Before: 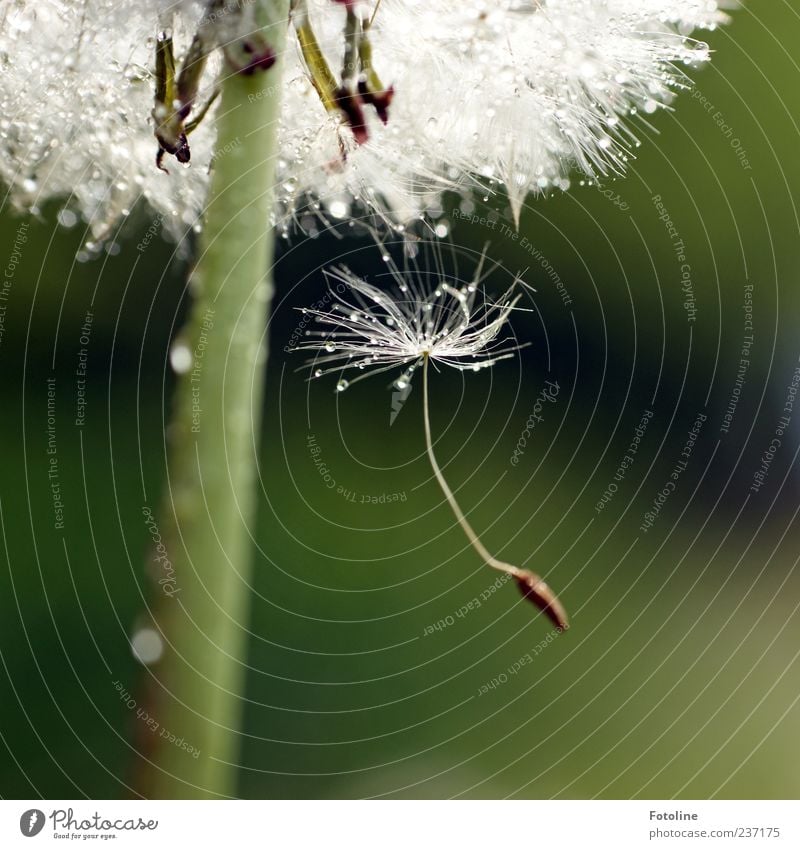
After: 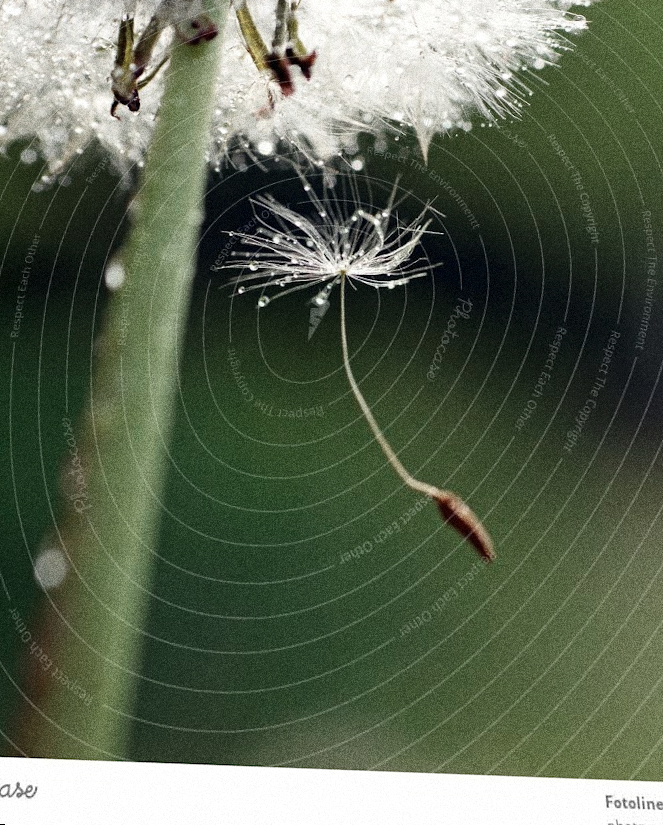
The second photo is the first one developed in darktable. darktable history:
grain: coarseness 14.49 ISO, strength 48.04%, mid-tones bias 35%
color zones: curves: ch0 [(0, 0.5) (0.125, 0.4) (0.25, 0.5) (0.375, 0.4) (0.5, 0.4) (0.625, 0.35) (0.75, 0.35) (0.875, 0.5)]; ch1 [(0, 0.35) (0.125, 0.45) (0.25, 0.35) (0.375, 0.35) (0.5, 0.35) (0.625, 0.35) (0.75, 0.45) (0.875, 0.35)]; ch2 [(0, 0.6) (0.125, 0.5) (0.25, 0.5) (0.375, 0.6) (0.5, 0.6) (0.625, 0.5) (0.75, 0.5) (0.875, 0.5)]
rotate and perspective: rotation 0.72°, lens shift (vertical) -0.352, lens shift (horizontal) -0.051, crop left 0.152, crop right 0.859, crop top 0.019, crop bottom 0.964
